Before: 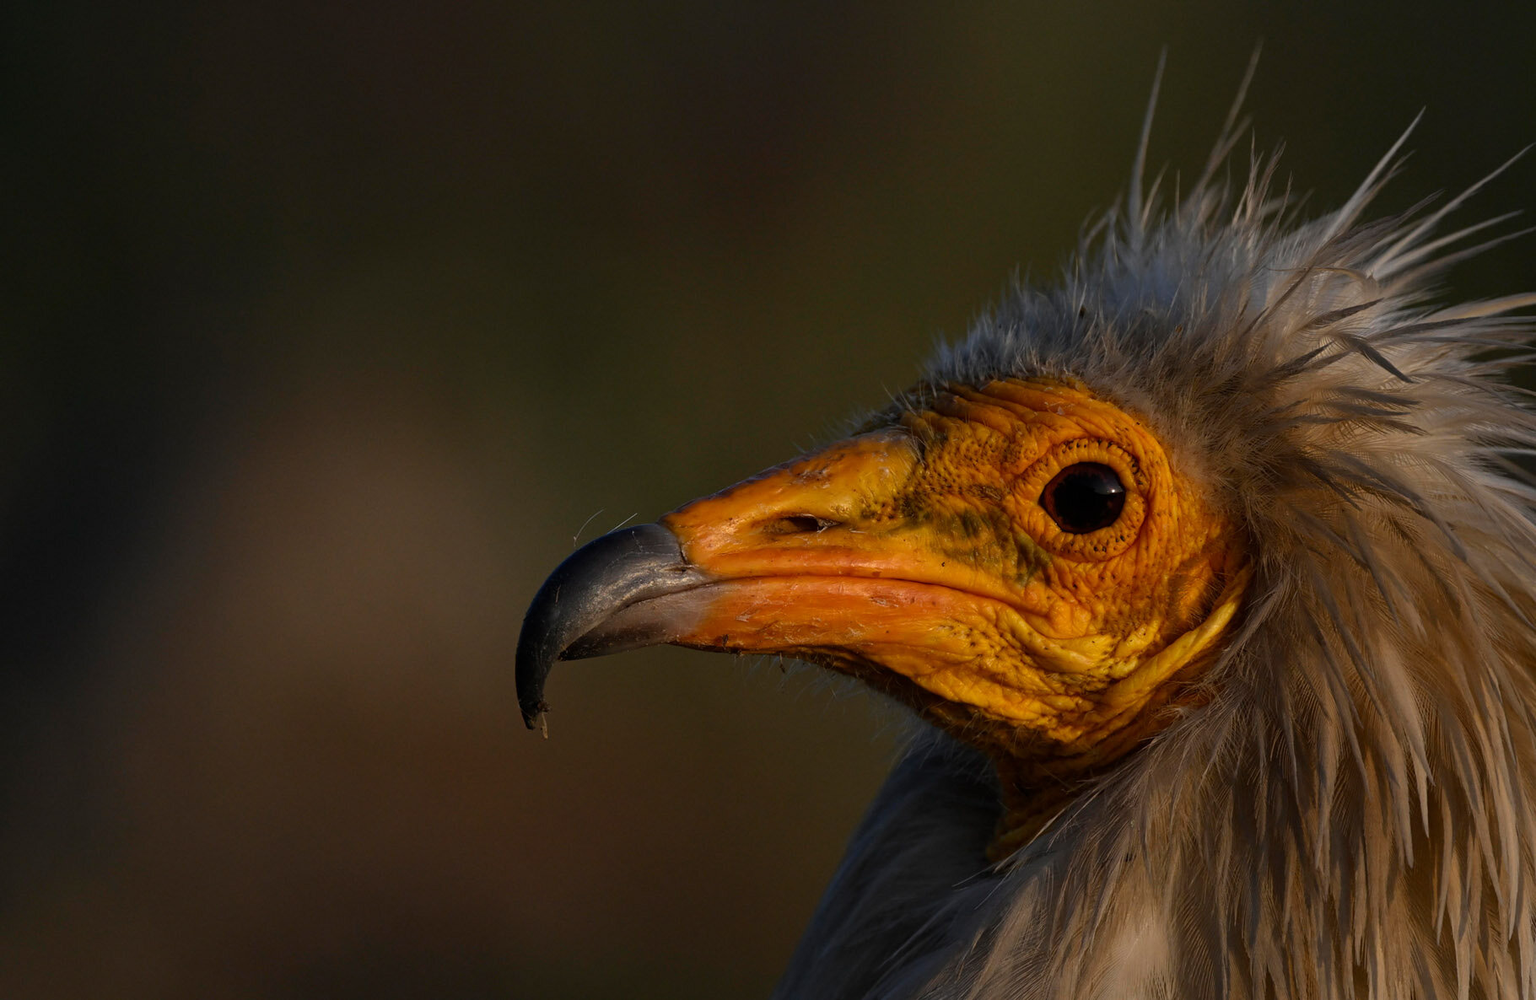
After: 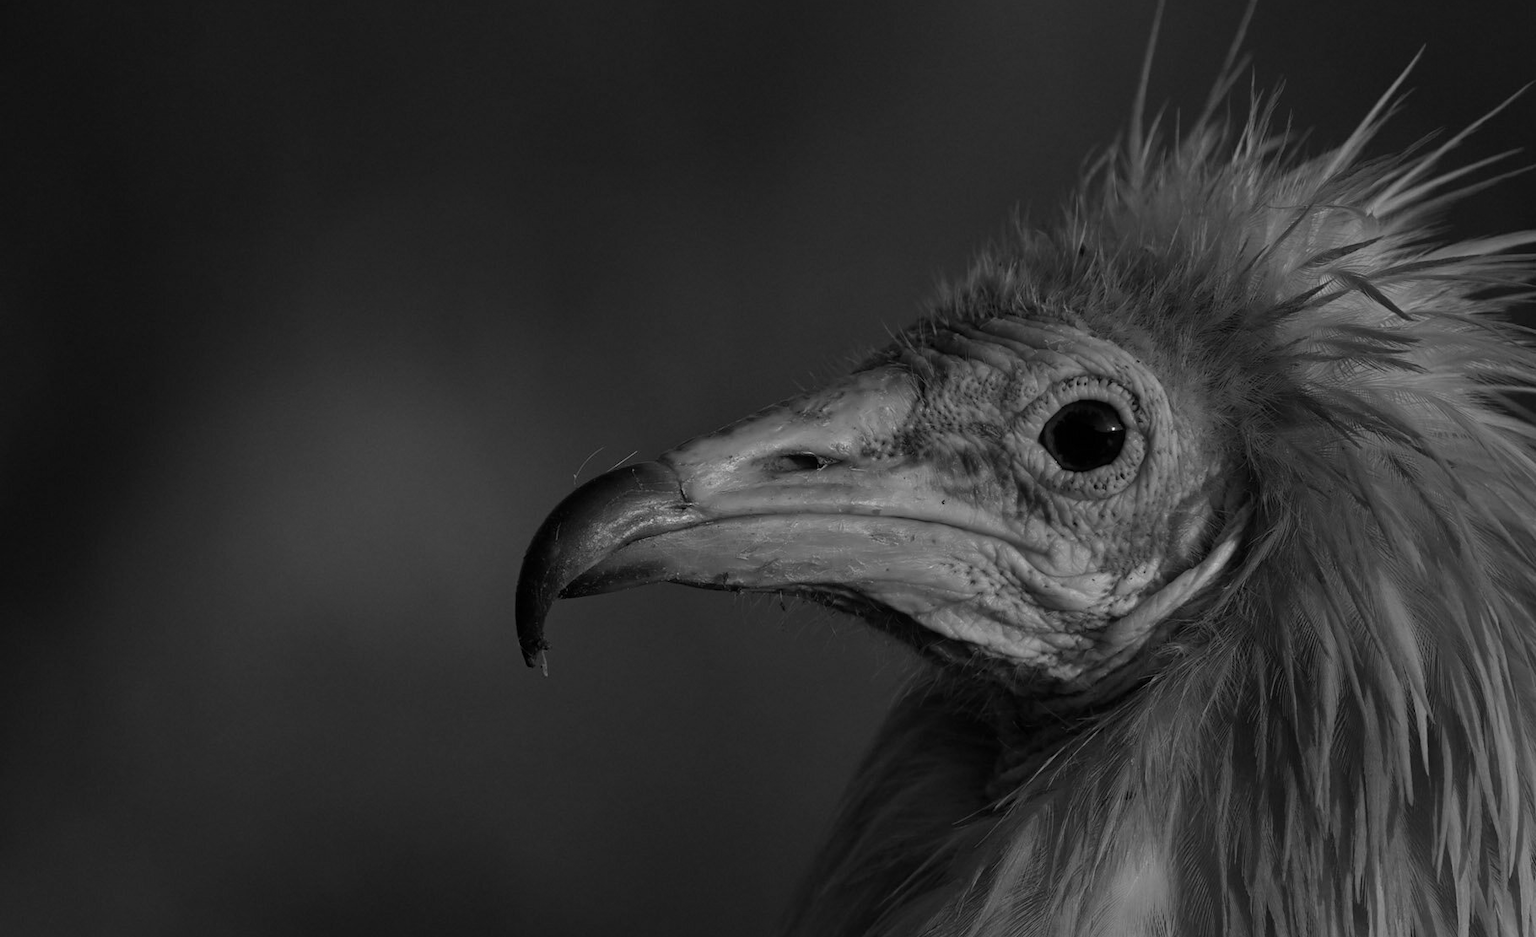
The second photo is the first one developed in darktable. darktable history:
crop and rotate: top 6.25%
monochrome: a 16.06, b 15.48, size 1
